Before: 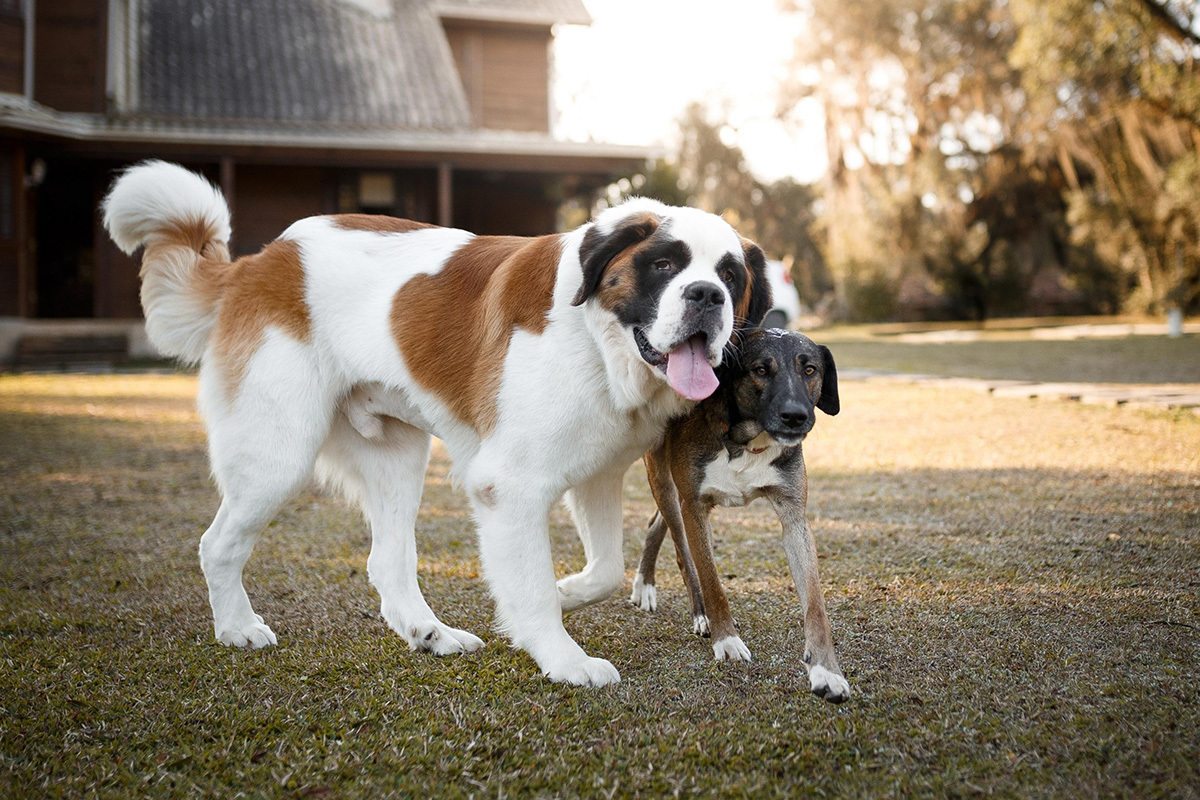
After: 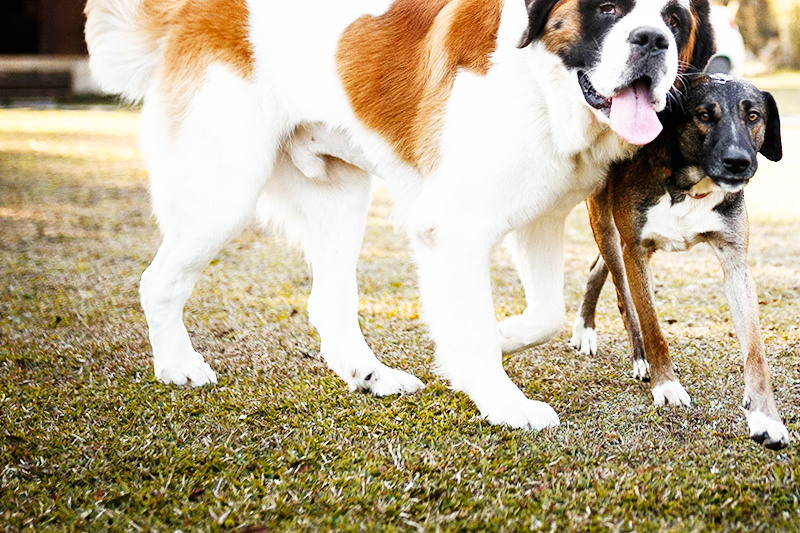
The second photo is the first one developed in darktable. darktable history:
crop and rotate: angle -0.82°, left 3.85%, top 31.828%, right 27.992%
base curve: curves: ch0 [(0, 0) (0.007, 0.004) (0.027, 0.03) (0.046, 0.07) (0.207, 0.54) (0.442, 0.872) (0.673, 0.972) (1, 1)], preserve colors none
